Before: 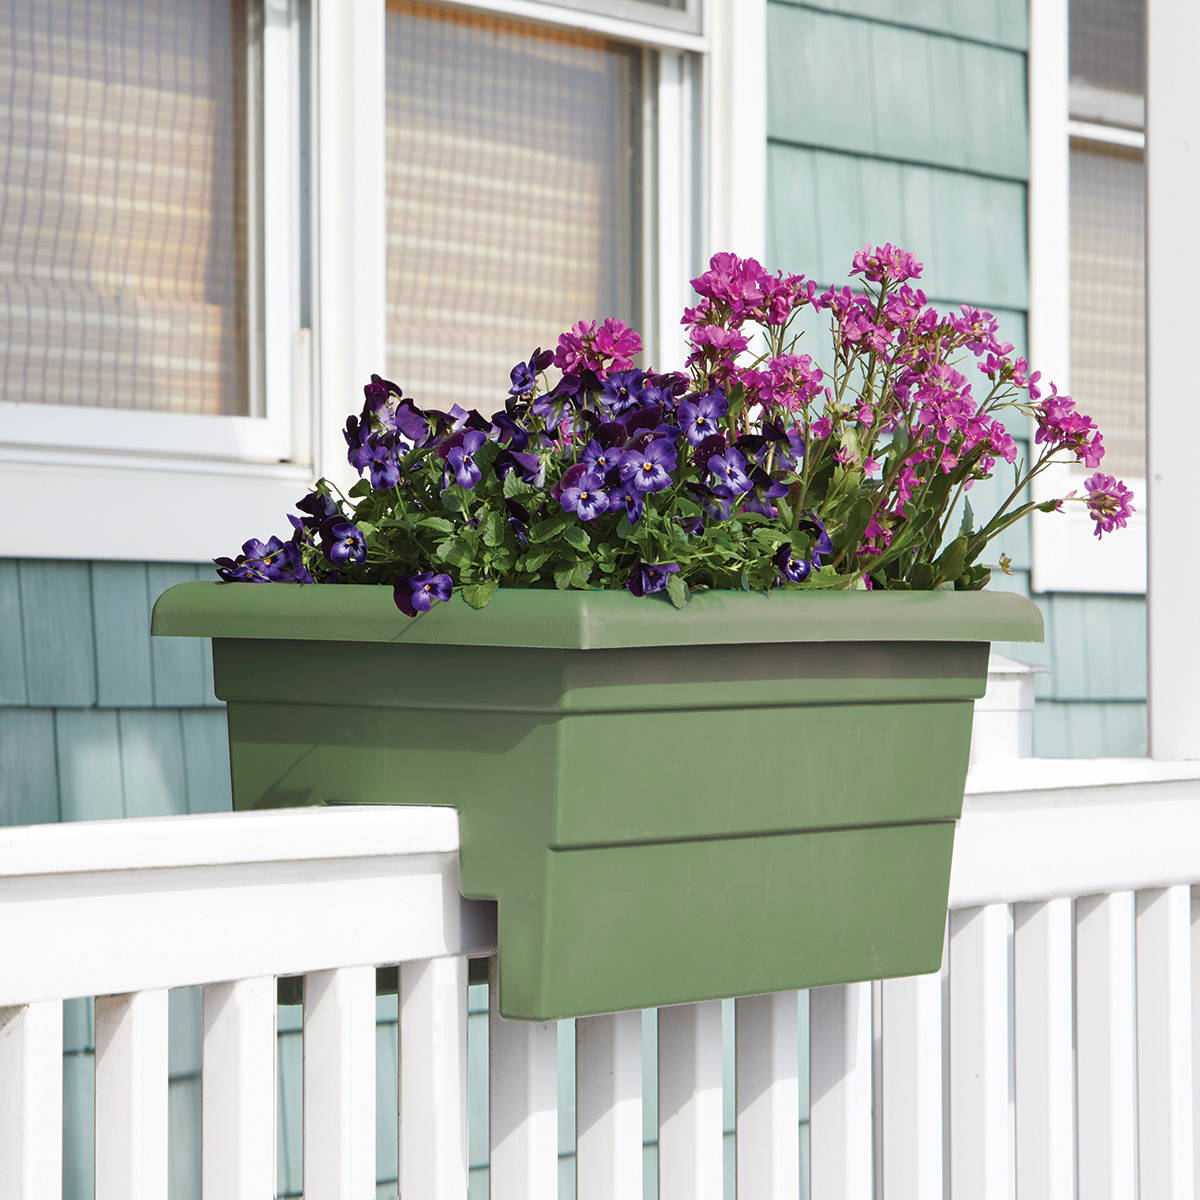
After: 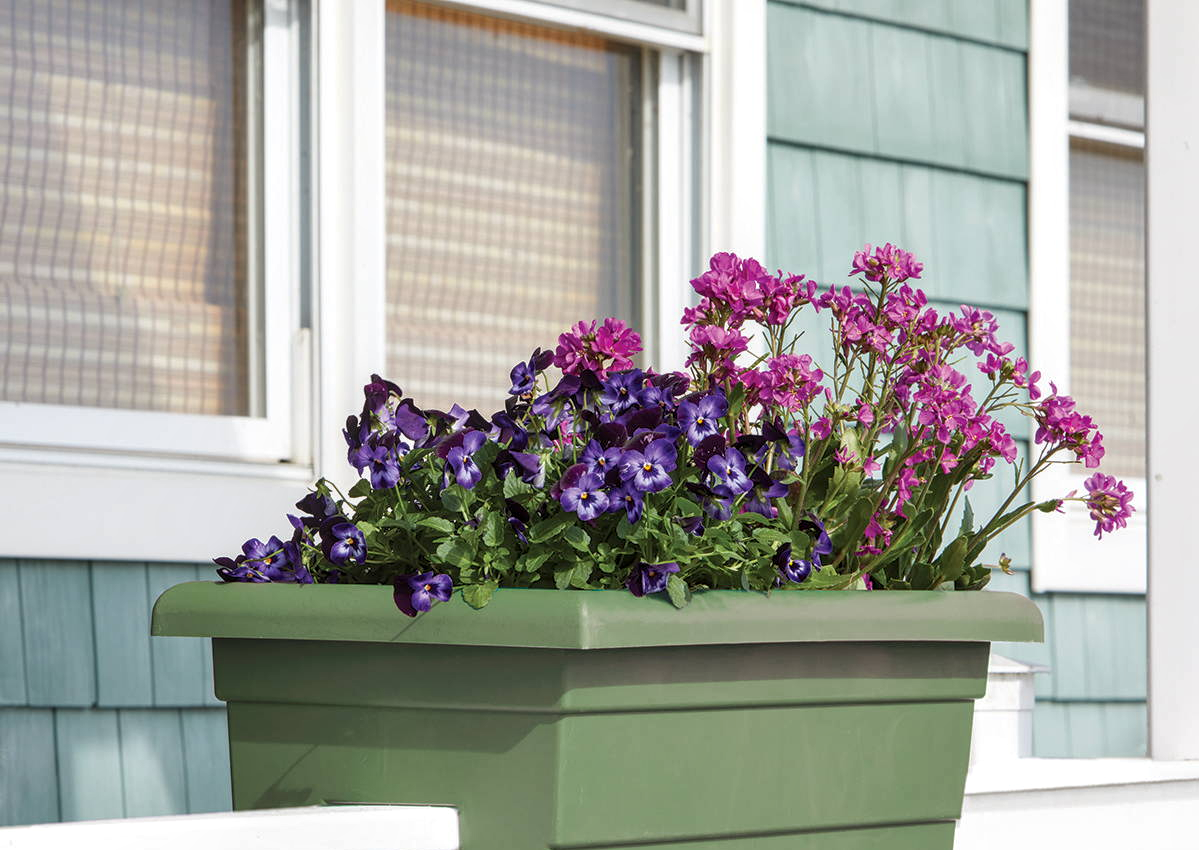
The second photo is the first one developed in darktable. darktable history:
local contrast: on, module defaults
crop: right 0%, bottom 29.118%
